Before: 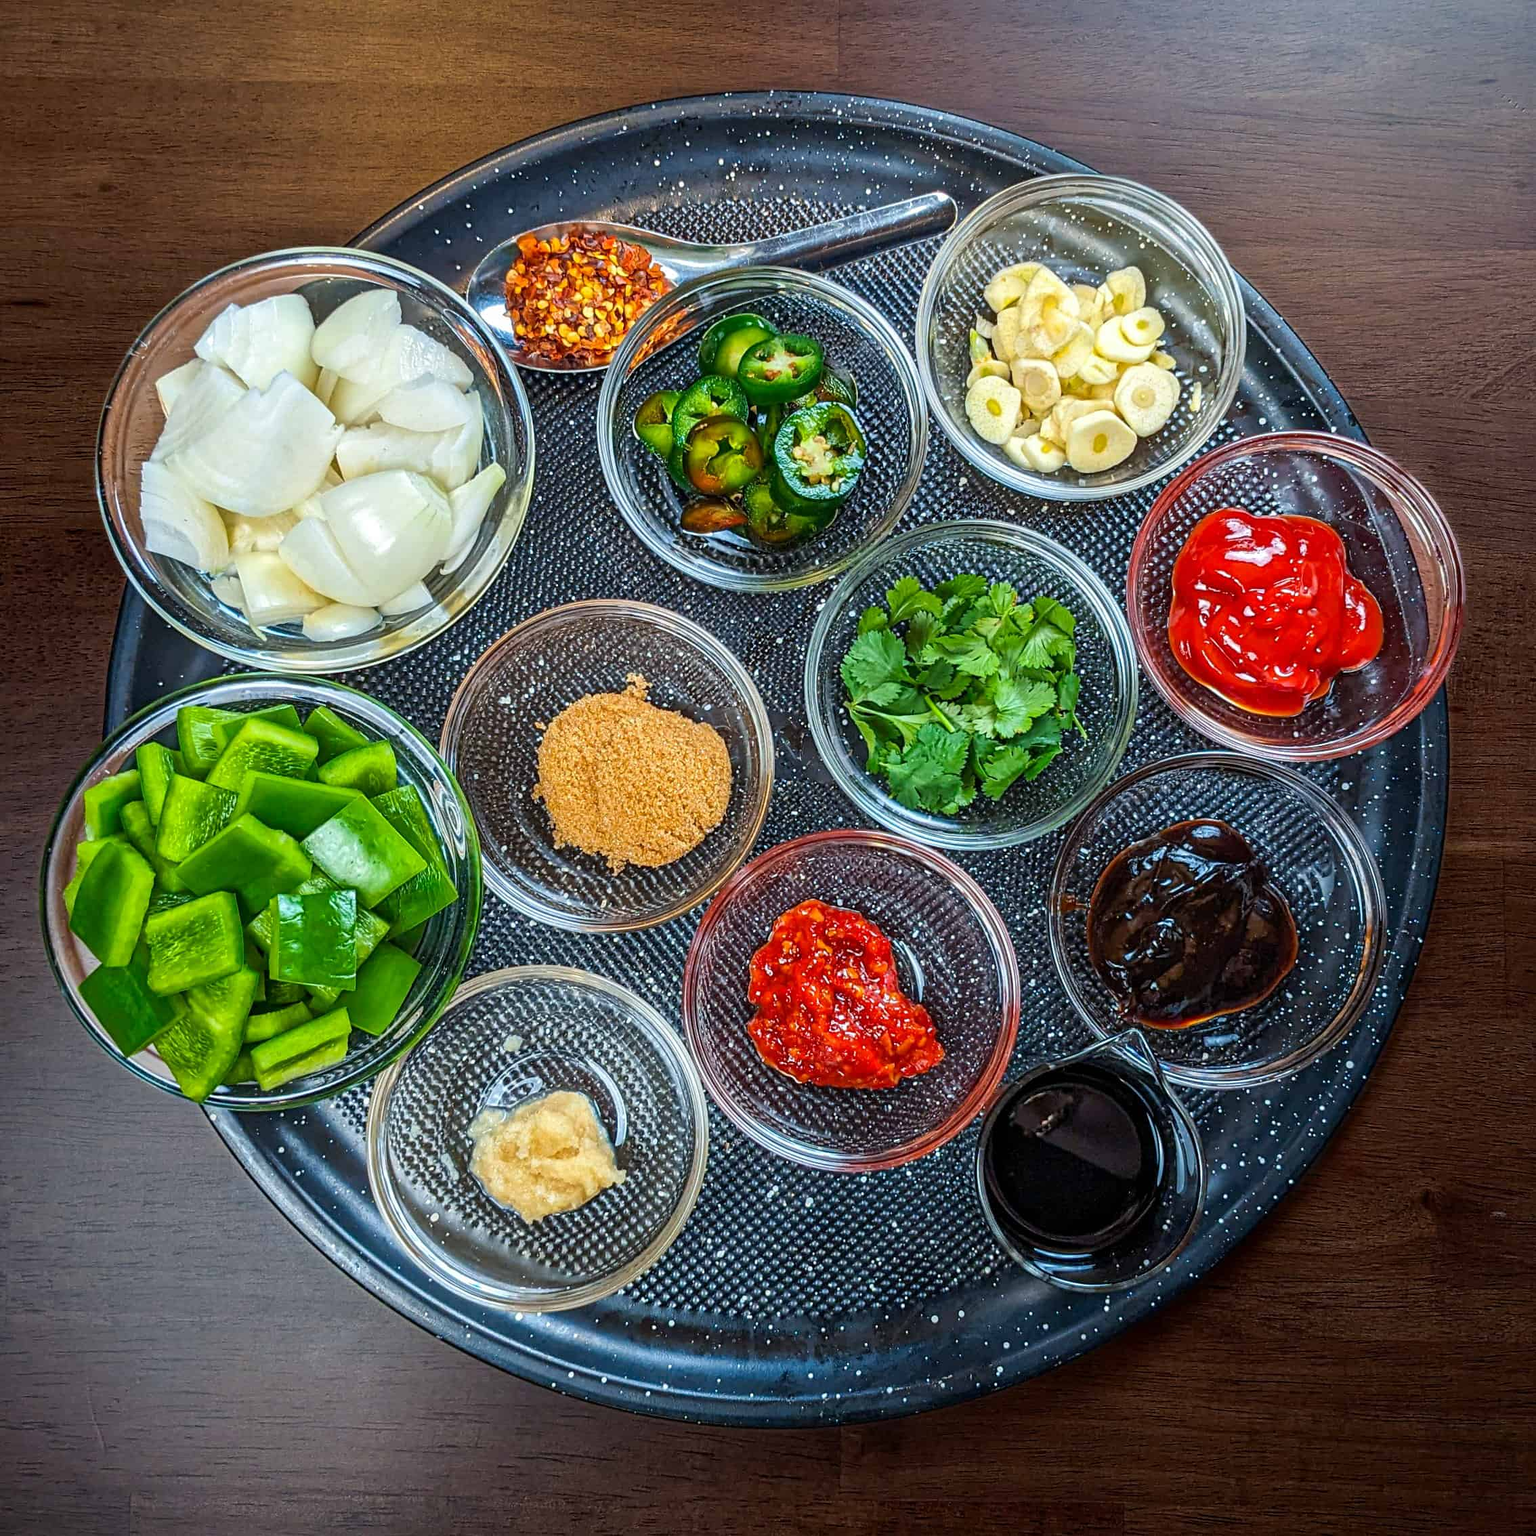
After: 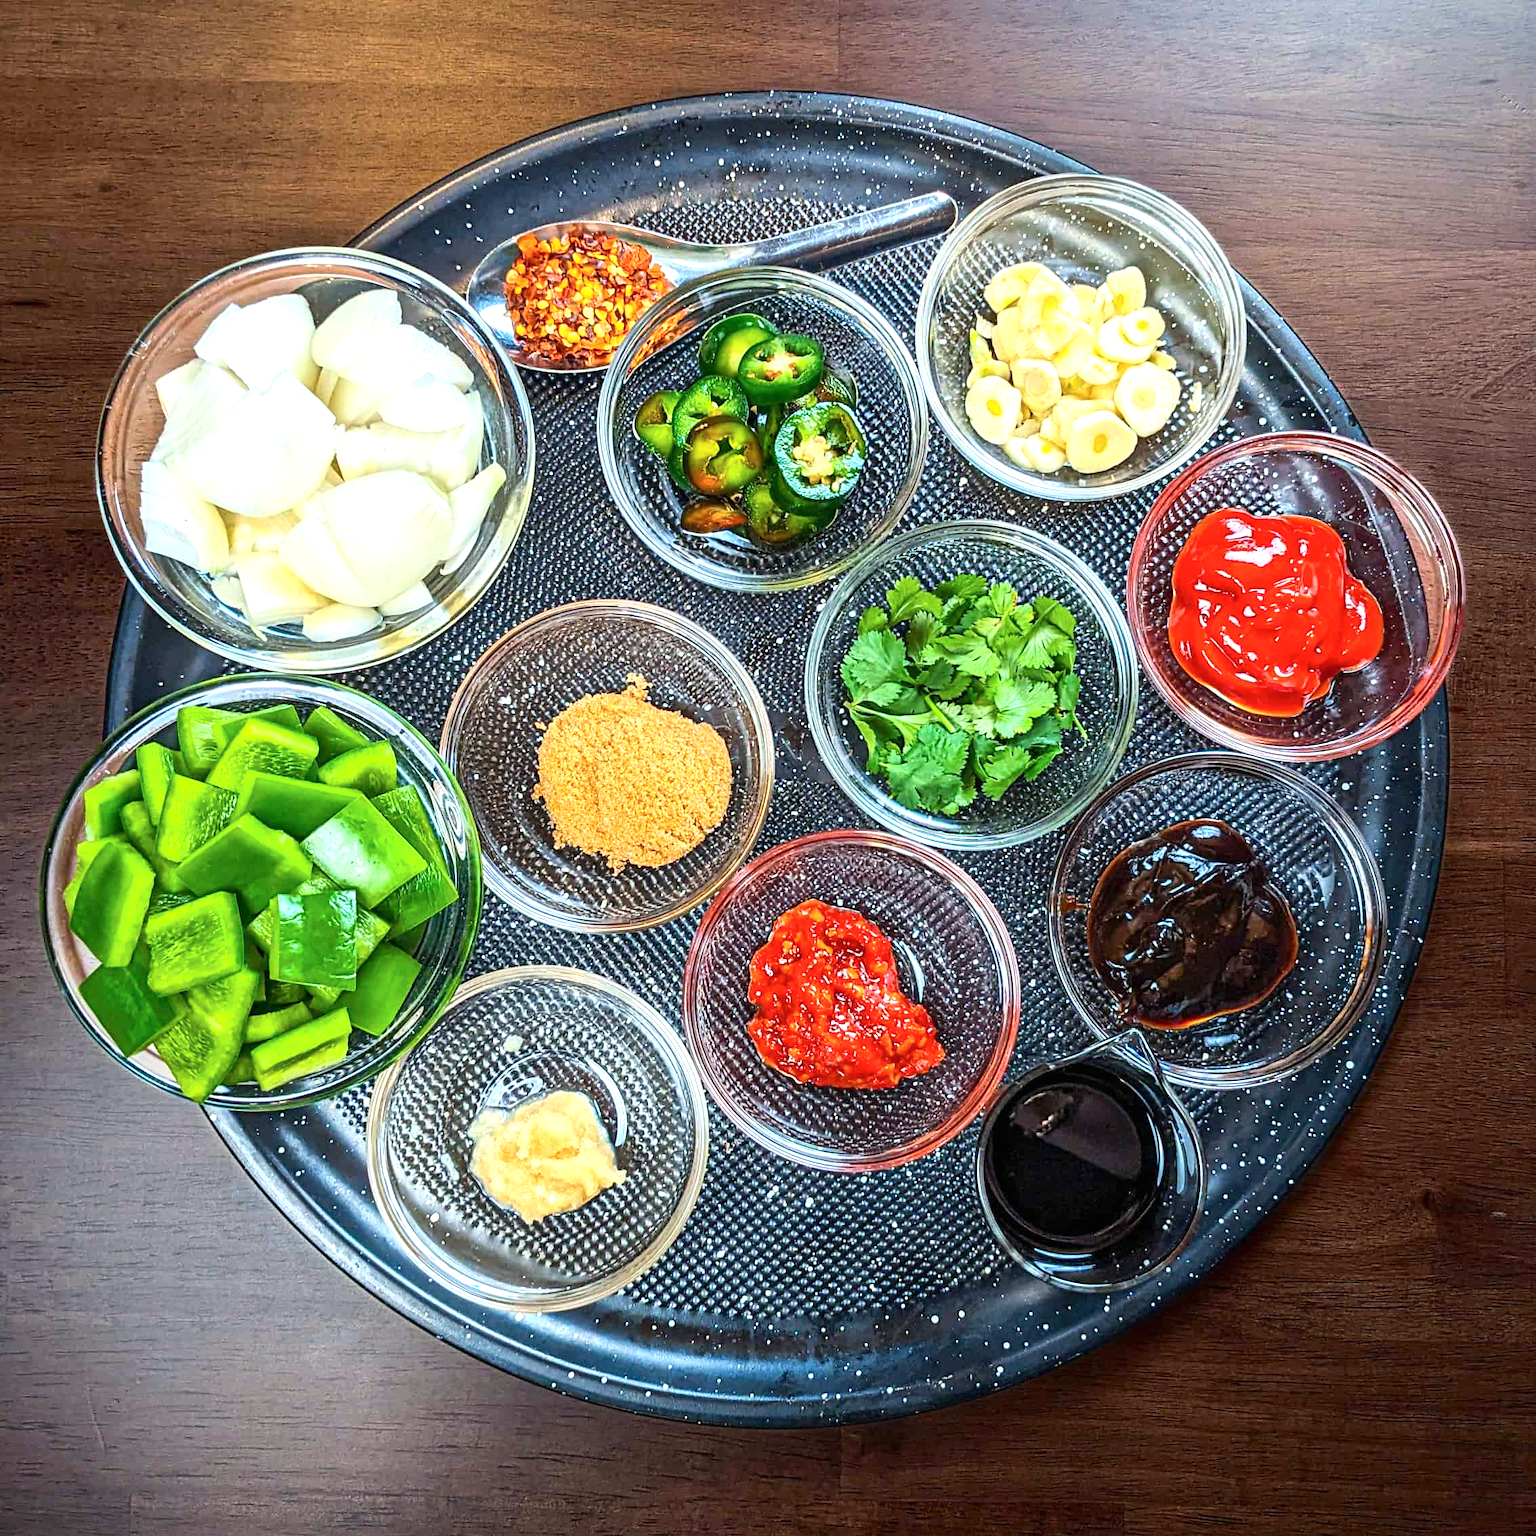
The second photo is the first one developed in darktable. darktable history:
white balance: red 1.009, blue 0.985
exposure: black level correction 0, exposure 0.7 EV, compensate exposure bias true, compensate highlight preservation false
contrast brightness saturation: contrast 0.15, brightness 0.05
